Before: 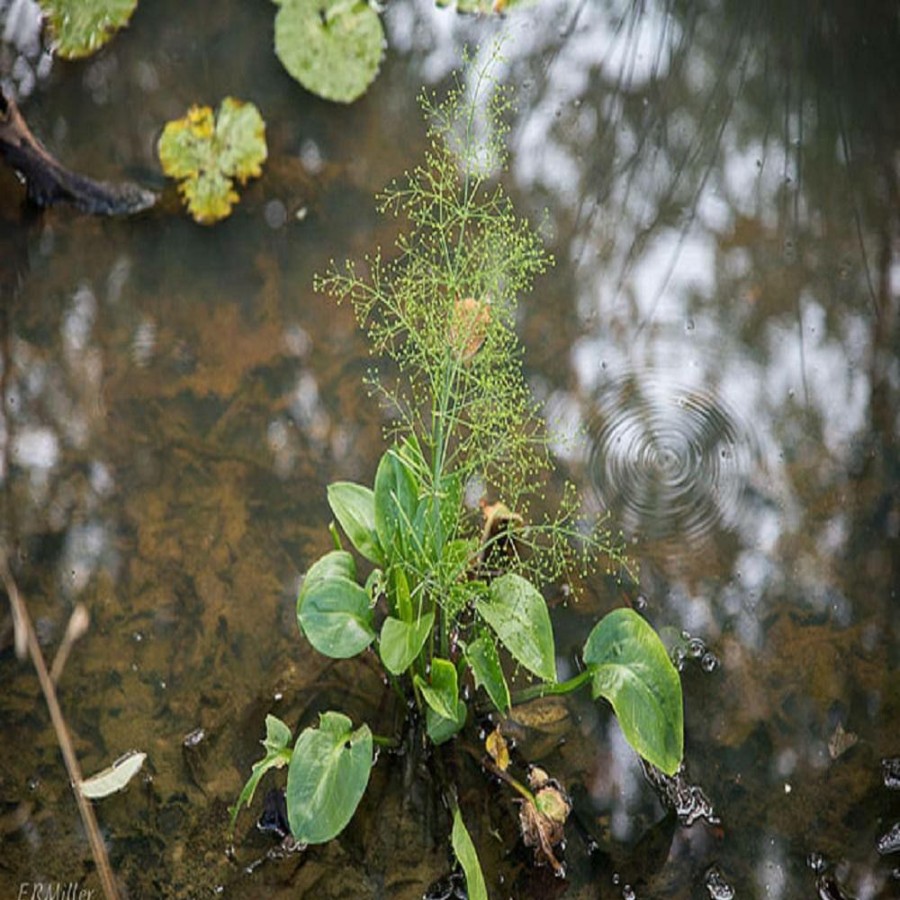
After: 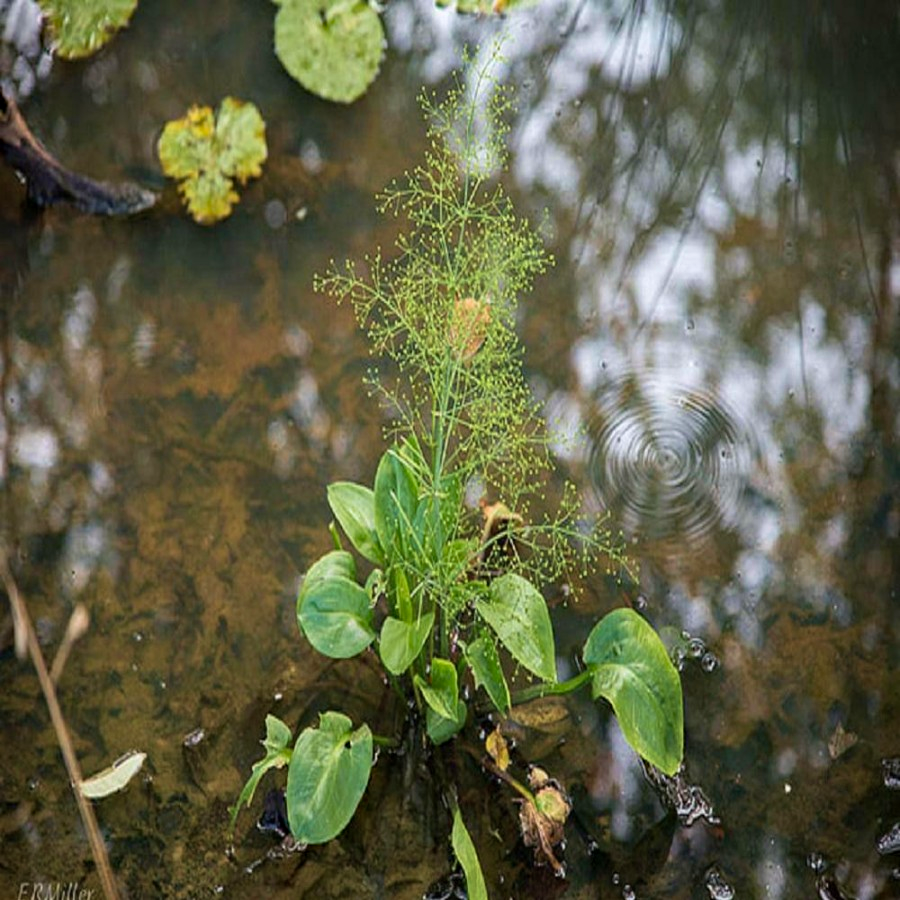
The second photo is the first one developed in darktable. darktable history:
velvia: on, module defaults
haze removal: compatibility mode true, adaptive false
